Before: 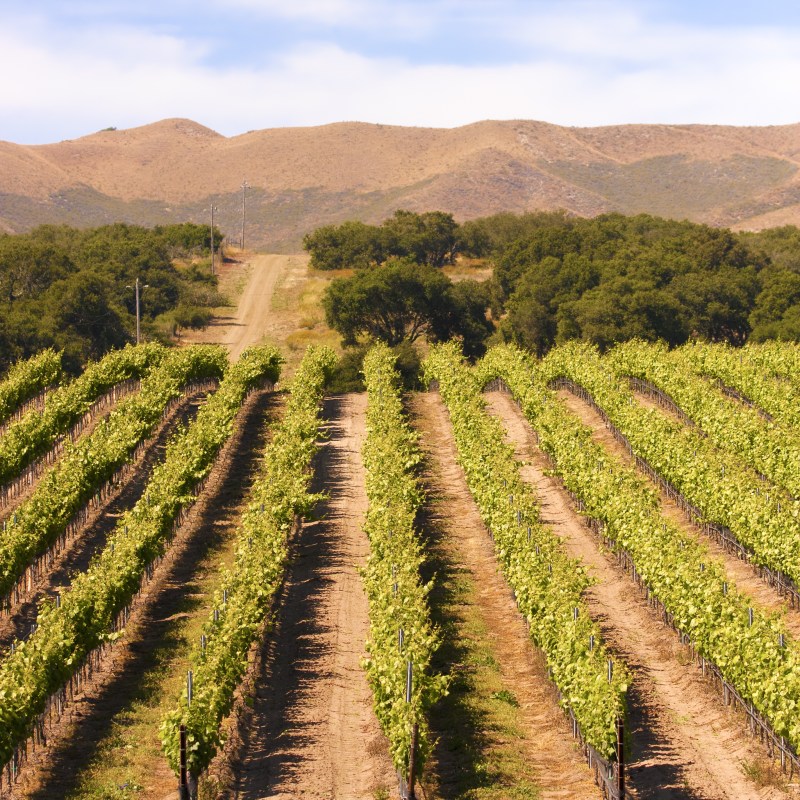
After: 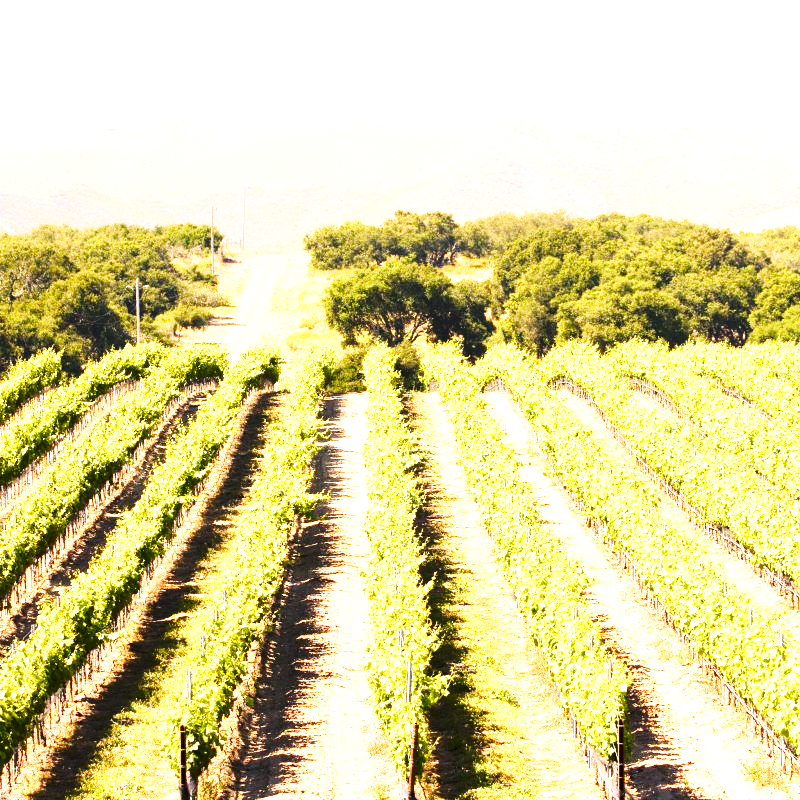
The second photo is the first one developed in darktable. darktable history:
contrast brightness saturation: contrast 0.08, saturation 0.2
tone equalizer: -8 EV -0.75 EV, -7 EV -0.7 EV, -6 EV -0.6 EV, -5 EV -0.4 EV, -3 EV 0.4 EV, -2 EV 0.6 EV, -1 EV 0.7 EV, +0 EV 0.75 EV, edges refinement/feathering 500, mask exposure compensation -1.57 EV, preserve details no
base curve: curves: ch0 [(0, 0) (0.028, 0.03) (0.121, 0.232) (0.46, 0.748) (0.859, 0.968) (1, 1)], preserve colors none
exposure: exposure 1.2 EV, compensate highlight preservation false
white balance: red 0.98, blue 1.034
